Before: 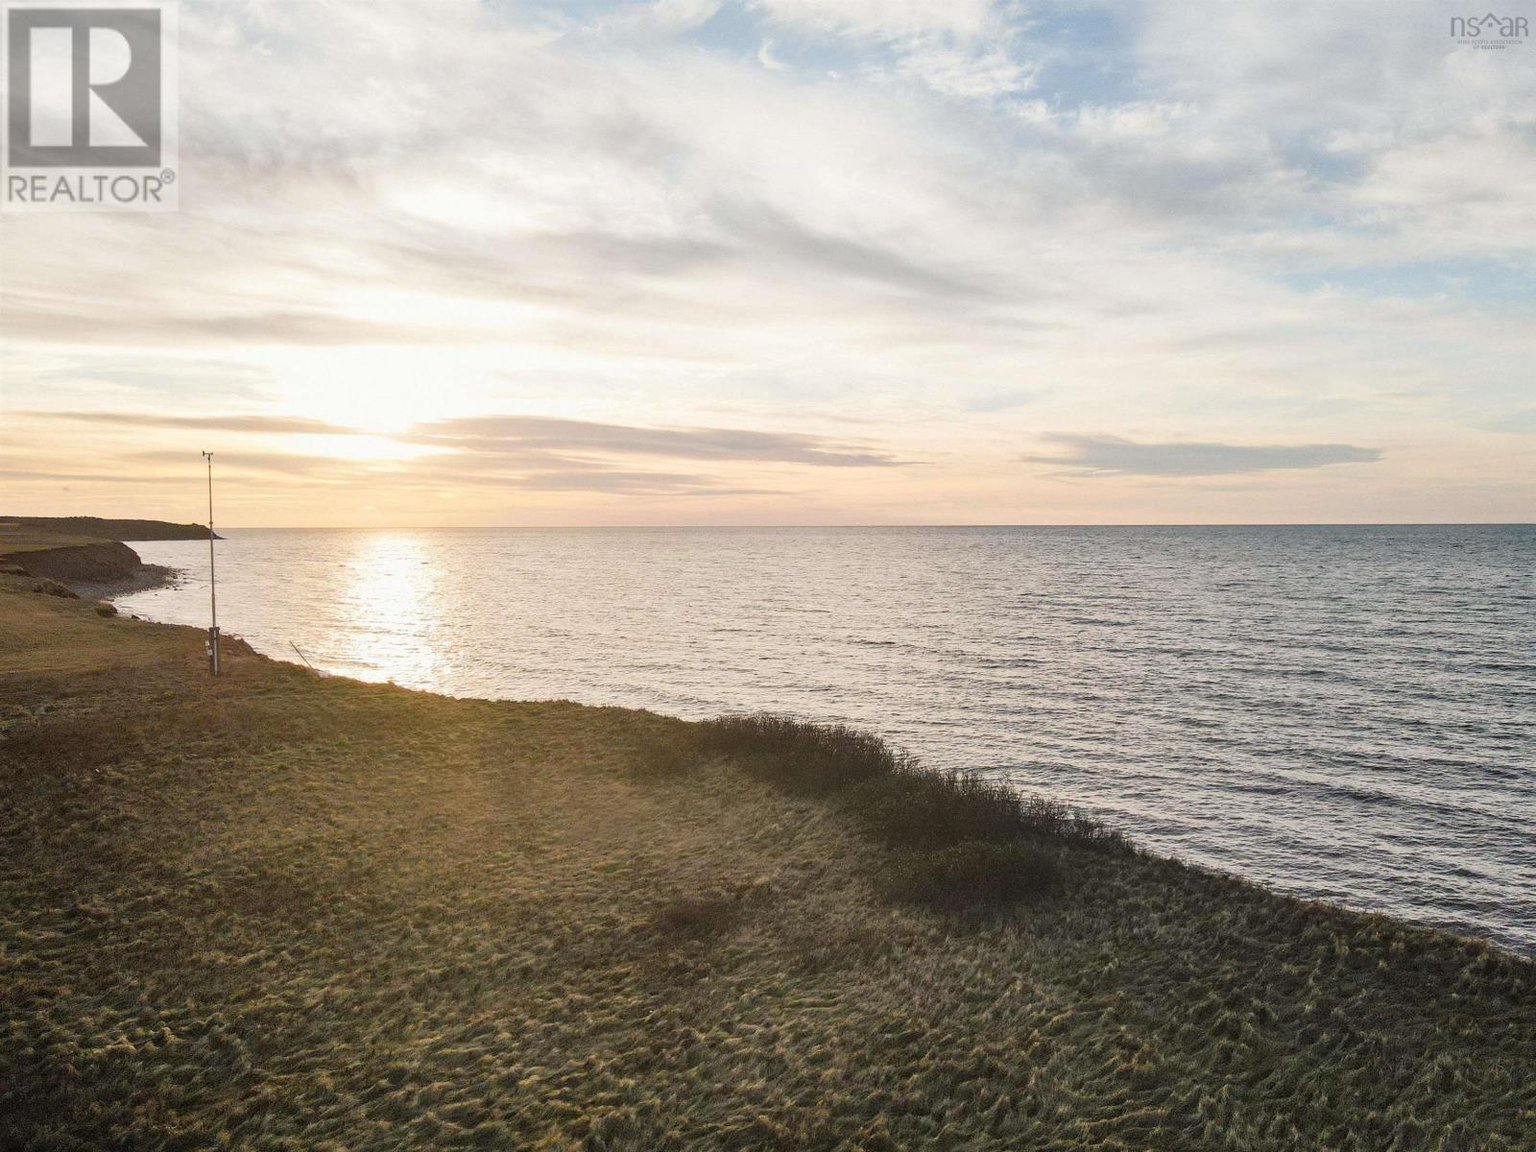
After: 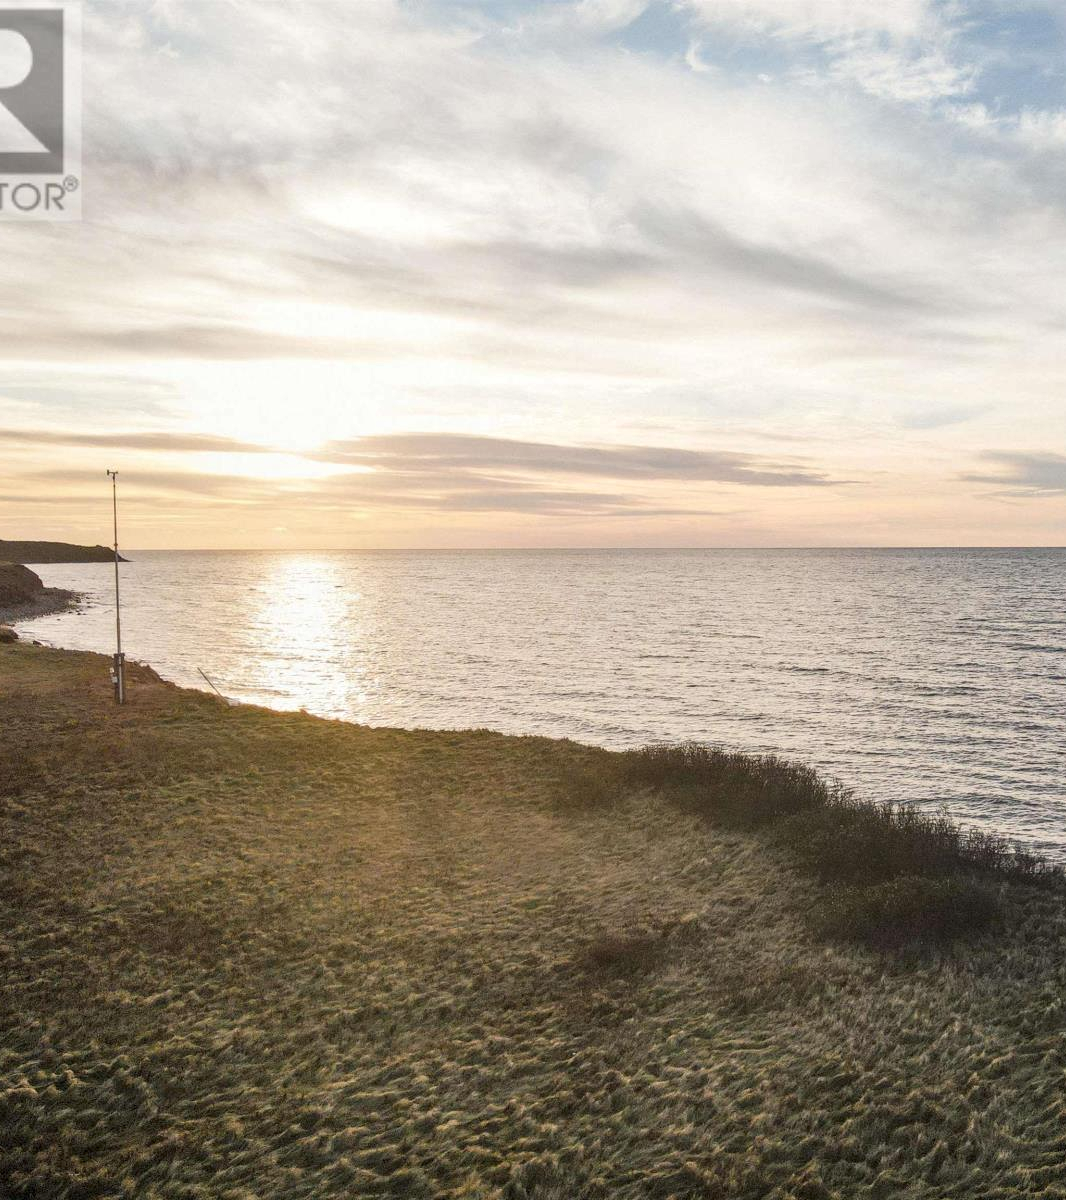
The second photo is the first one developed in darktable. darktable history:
local contrast: on, module defaults
crop and rotate: left 6.617%, right 26.717%
